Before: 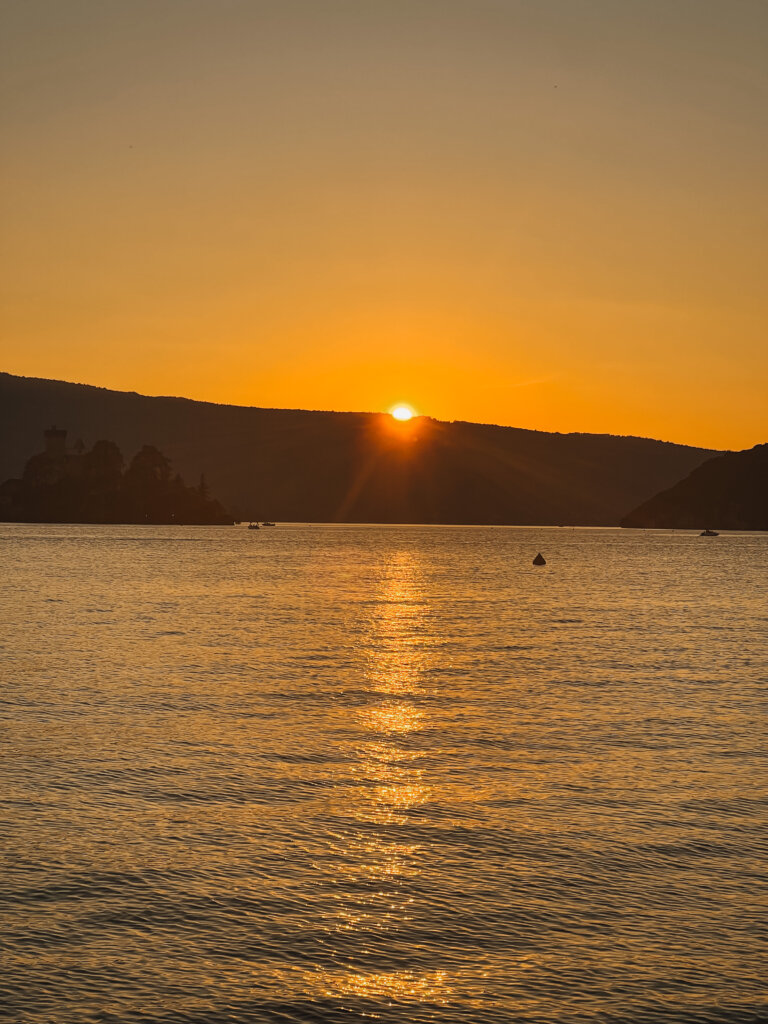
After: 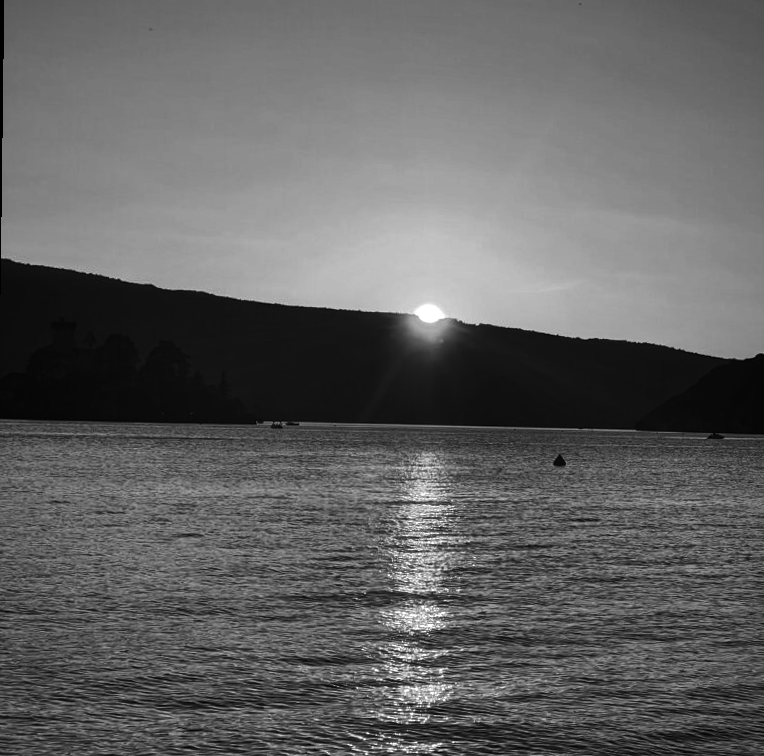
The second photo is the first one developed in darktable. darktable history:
rotate and perspective: rotation 0.679°, lens shift (horizontal) 0.136, crop left 0.009, crop right 0.991, crop top 0.078, crop bottom 0.95
crop and rotate: top 5.667%, bottom 14.937%
exposure: black level correction 0, exposure 0.7 EV, compensate exposure bias true, compensate highlight preservation false
contrast brightness saturation: contrast -0.03, brightness -0.59, saturation -1
